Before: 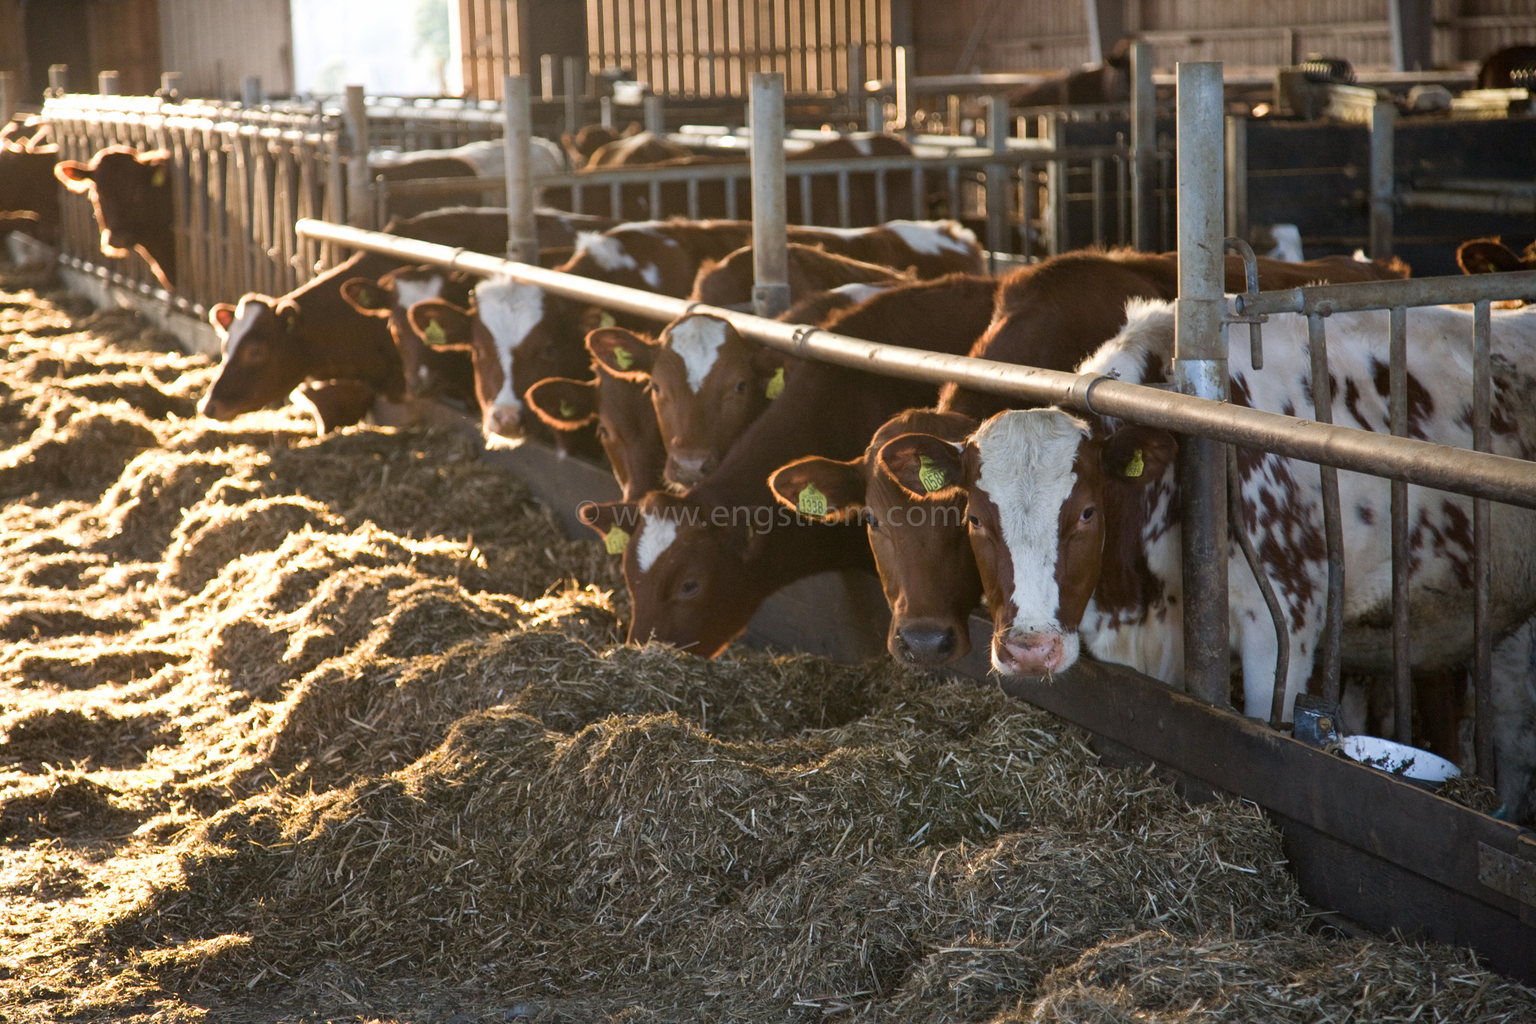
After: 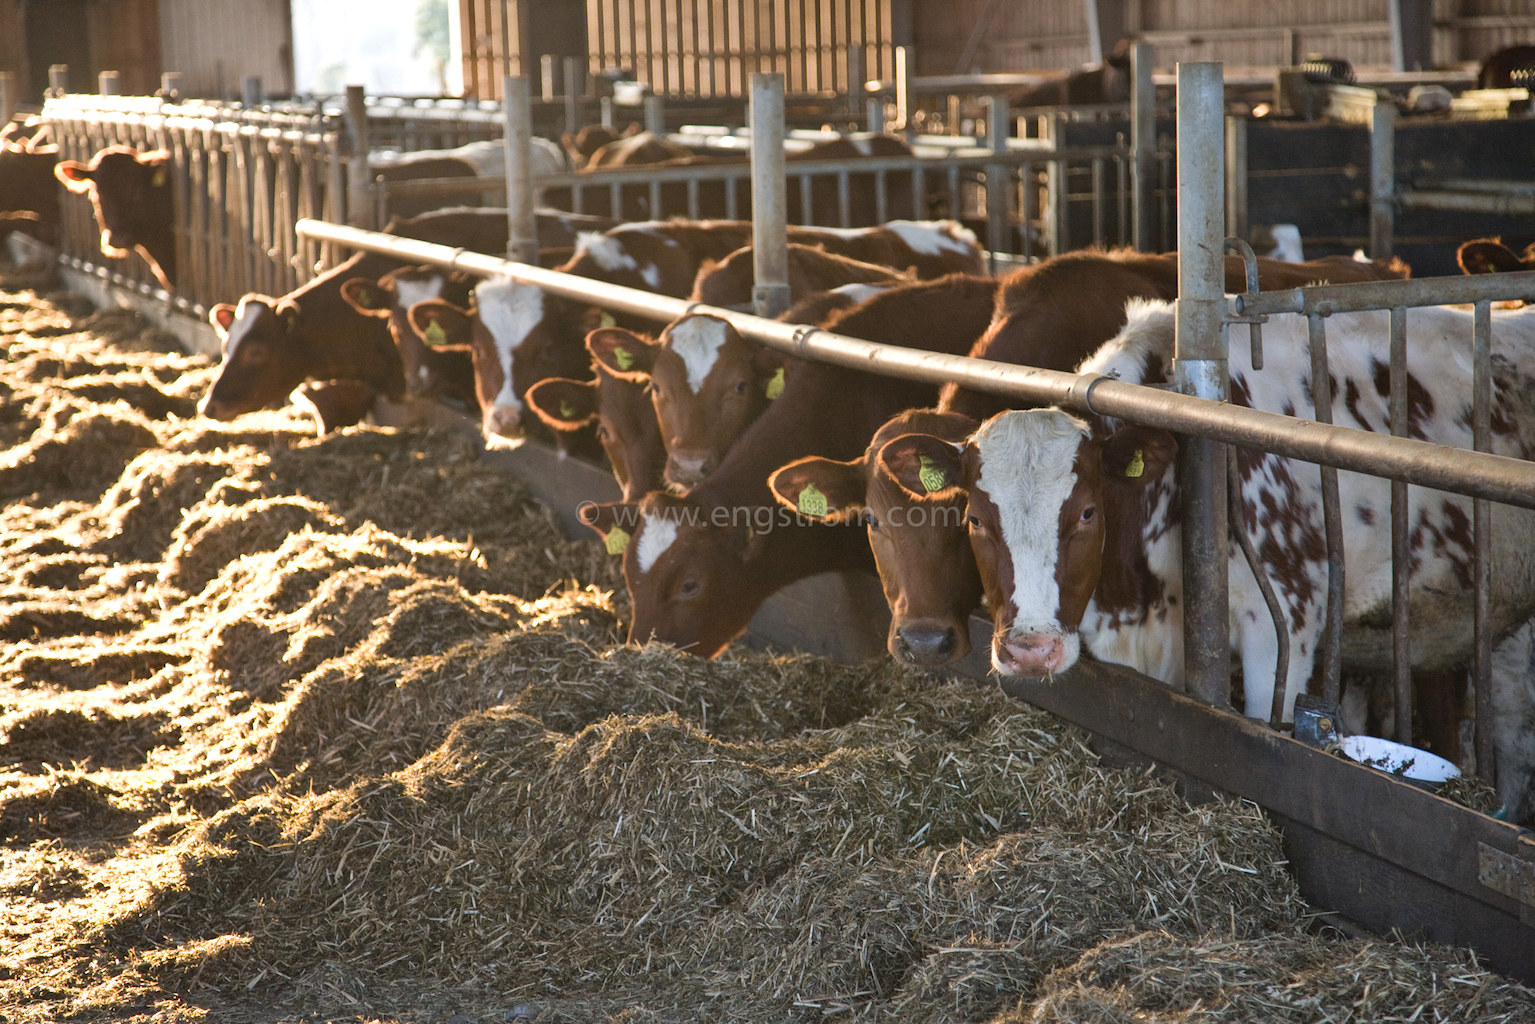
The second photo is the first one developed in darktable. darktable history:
shadows and highlights: radius 100.41, shadows 50.55, highlights -64.36, highlights color adjustment 49.82%, soften with gaussian
exposure: black level correction -0.003, exposure 0.04 EV, compensate highlight preservation false
